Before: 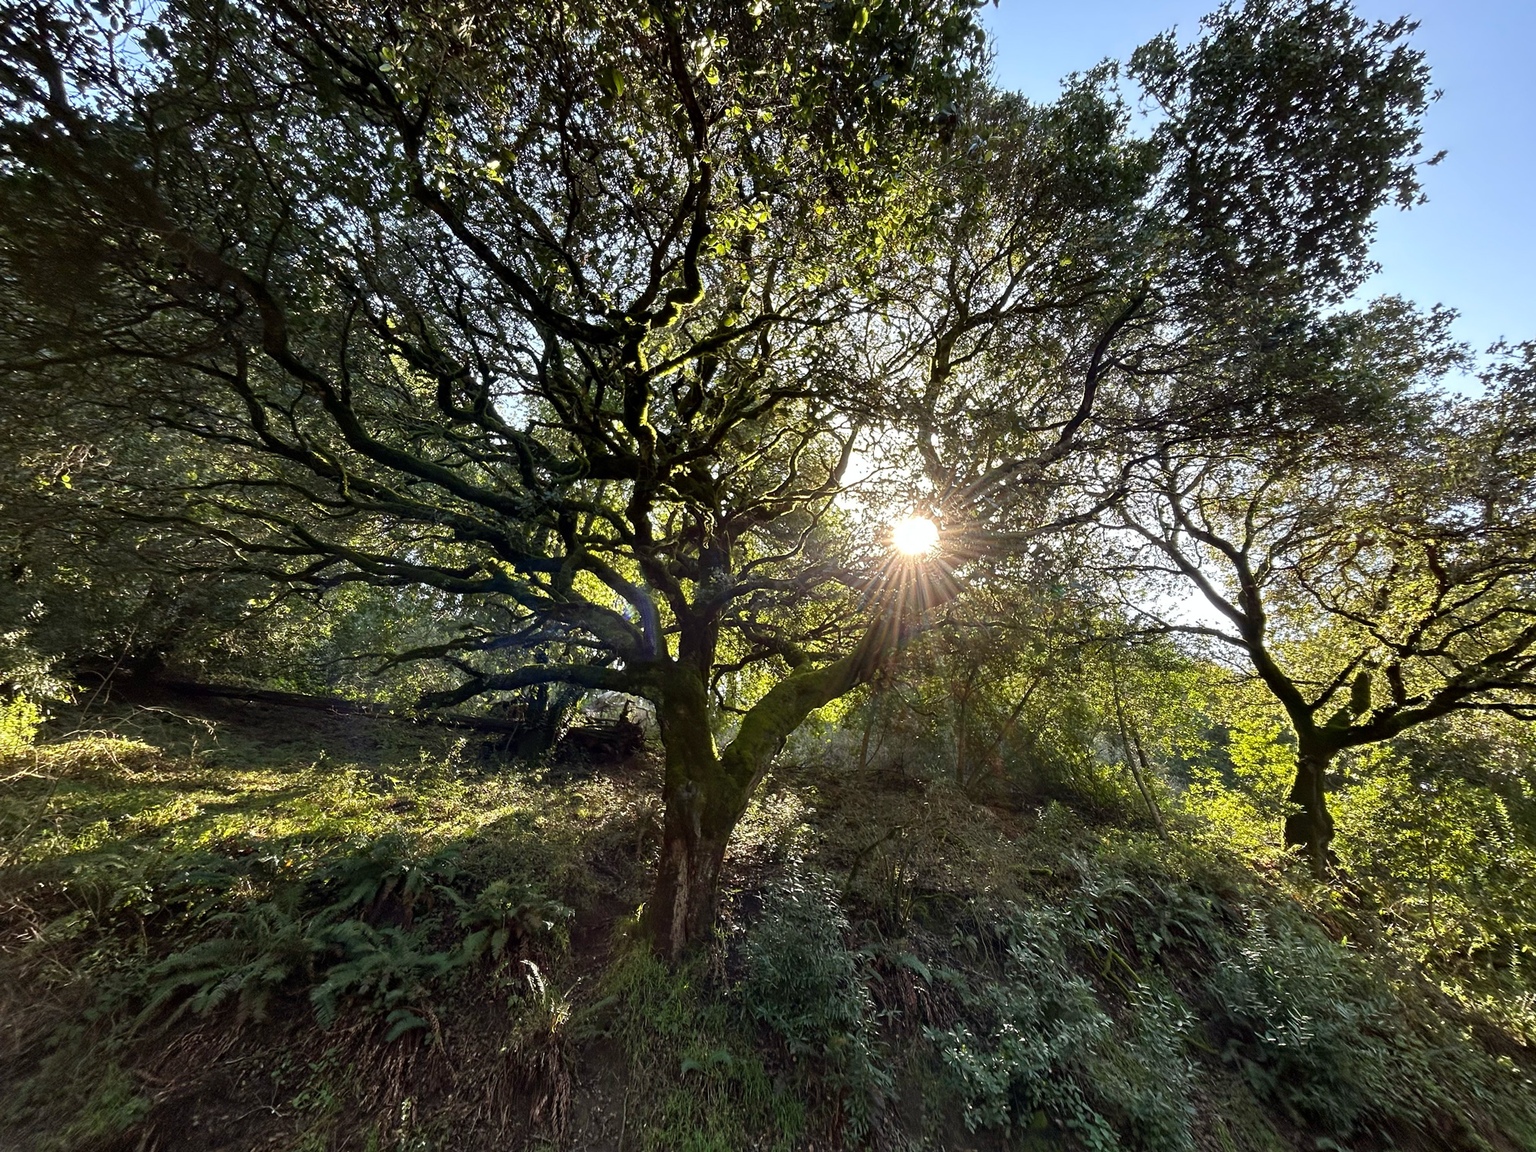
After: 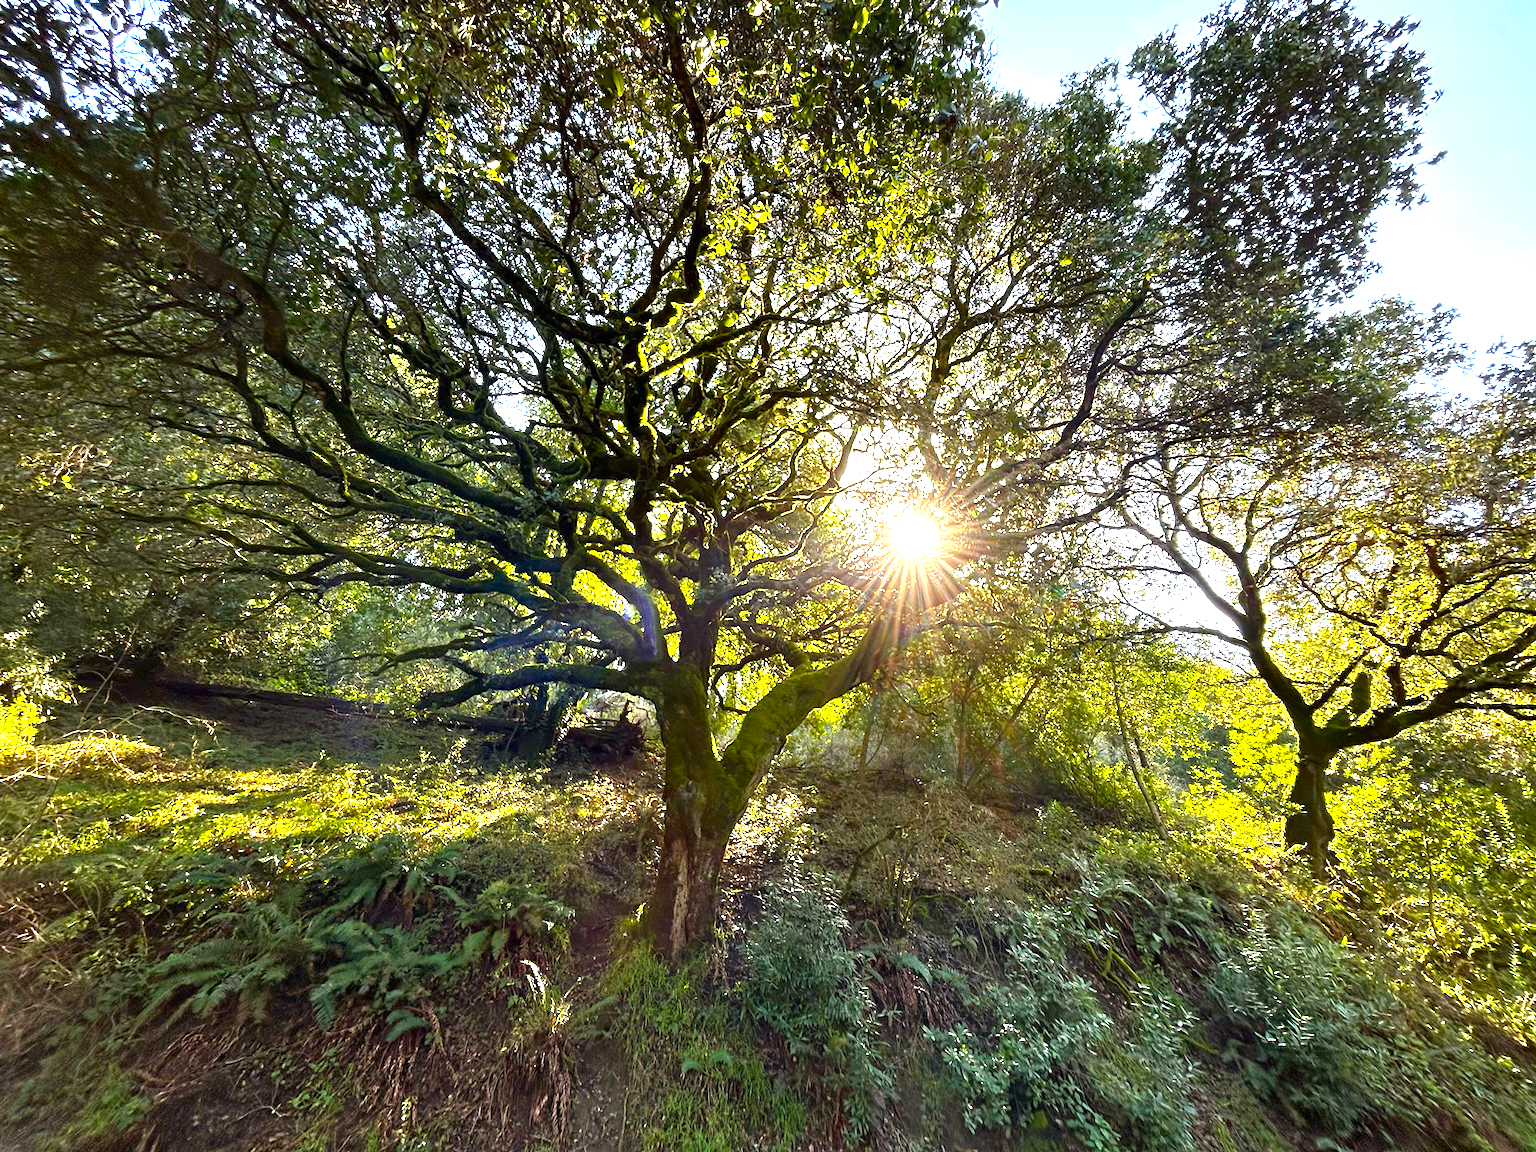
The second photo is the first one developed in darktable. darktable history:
exposure: black level correction 0, exposure 1.4 EV, compensate highlight preservation false
color balance rgb: perceptual saturation grading › global saturation 30%, global vibrance 20%
